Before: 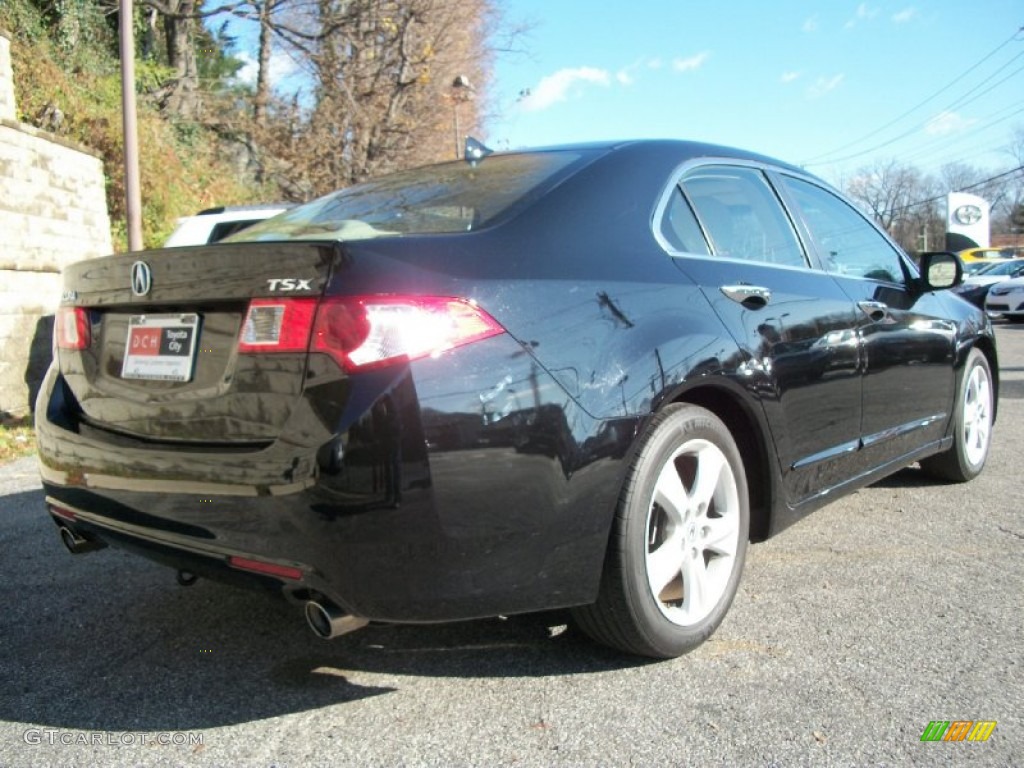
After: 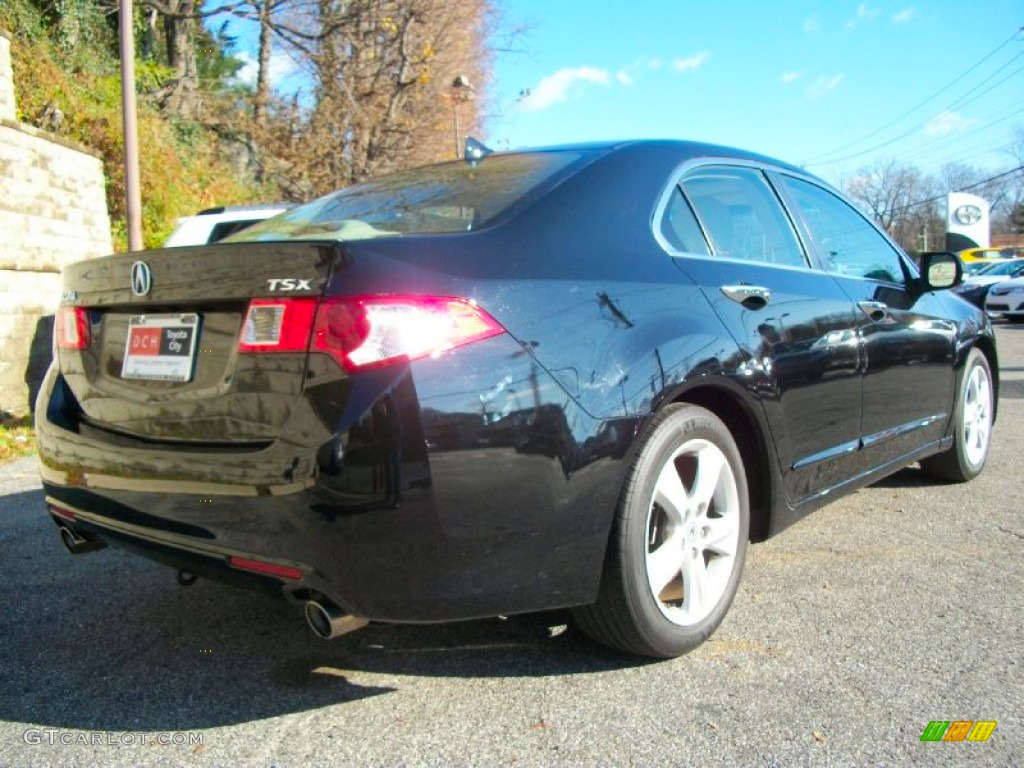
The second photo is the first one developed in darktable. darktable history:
color balance rgb: perceptual saturation grading › global saturation 31.073%, global vibrance 20%
